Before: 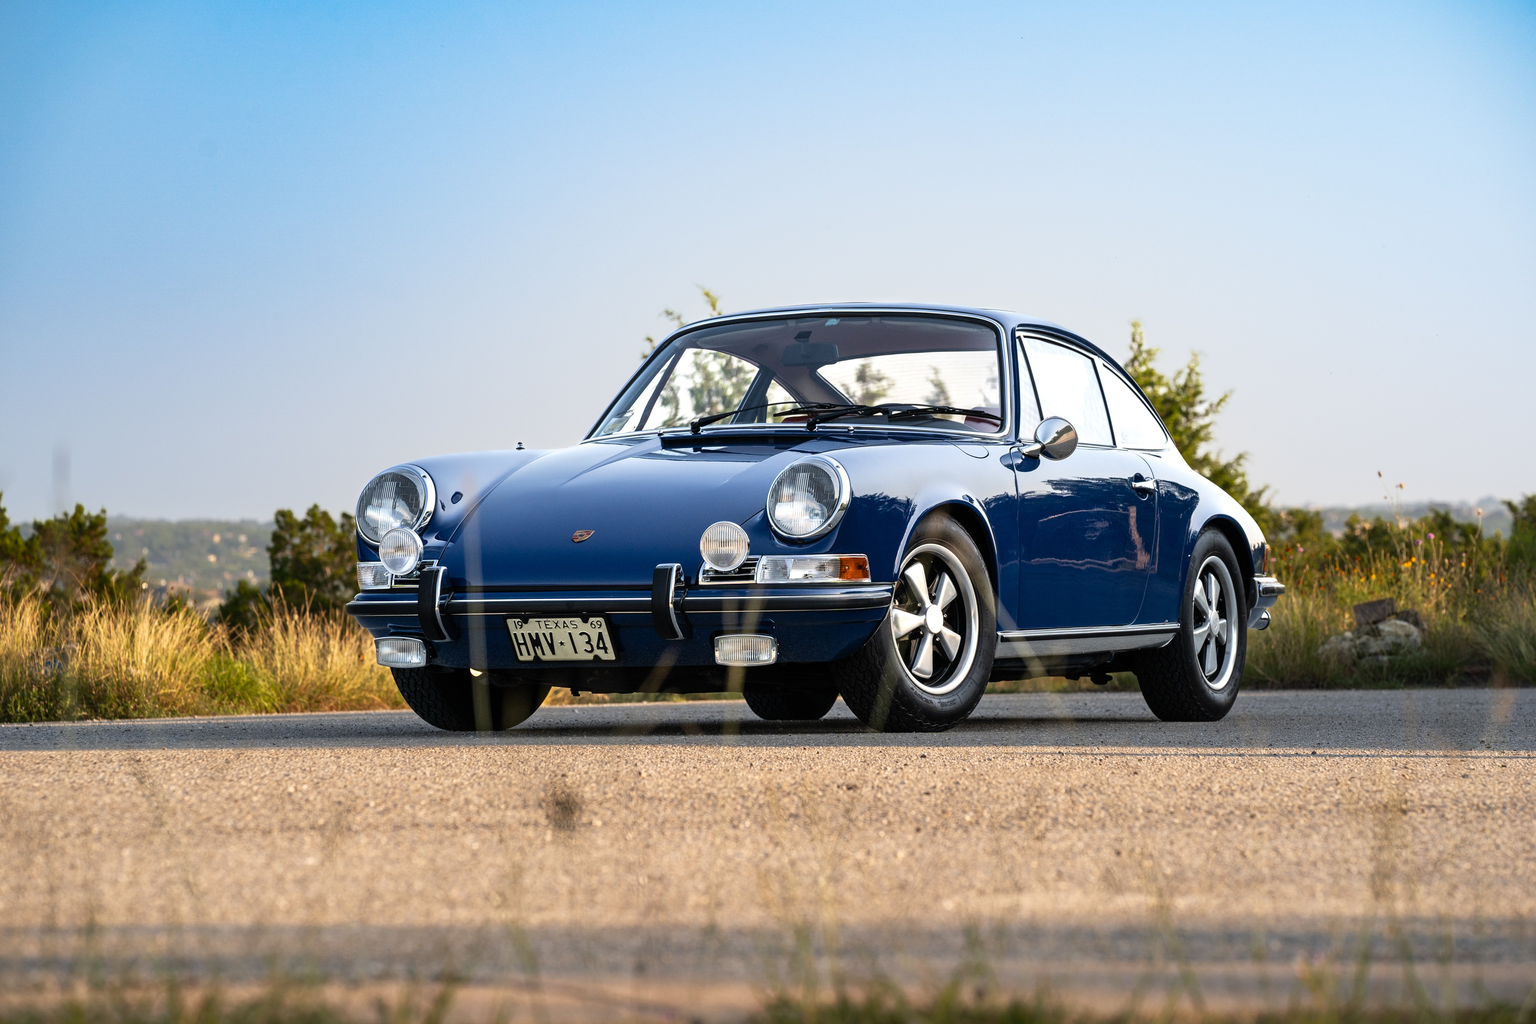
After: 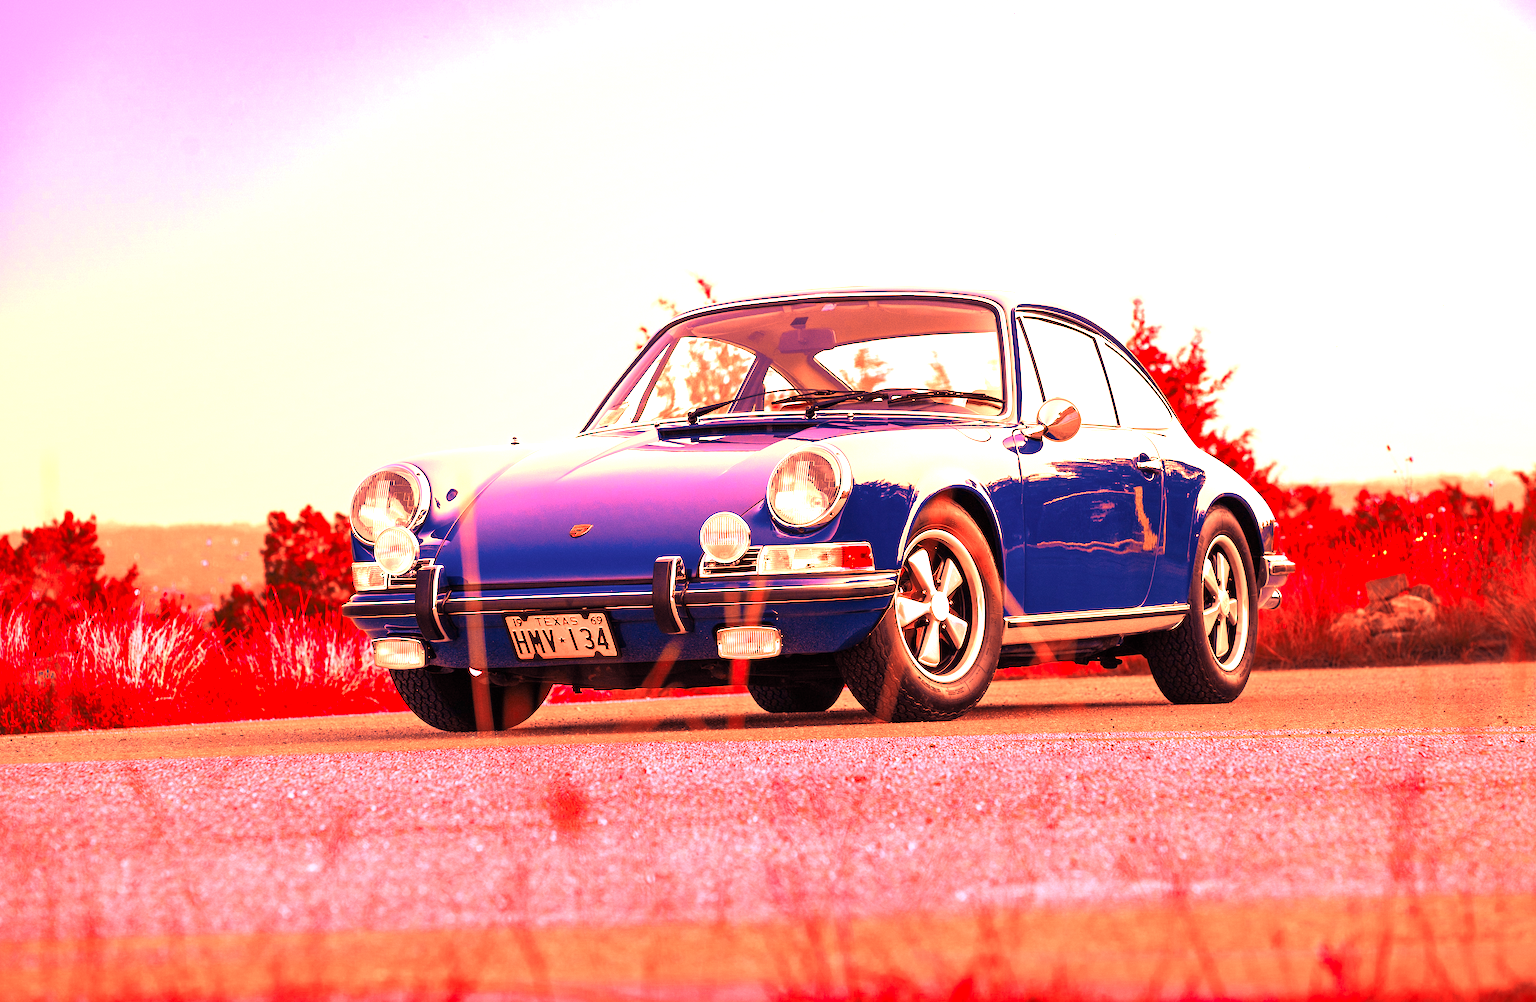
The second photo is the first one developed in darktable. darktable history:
color zones: curves: ch0 [(0, 0.5) (0.125, 0.4) (0.25, 0.5) (0.375, 0.4) (0.5, 0.4) (0.625, 0.6) (0.75, 0.6) (0.875, 0.5)]; ch1 [(0, 0.4) (0.125, 0.5) (0.25, 0.4) (0.375, 0.4) (0.5, 0.4) (0.625, 0.4) (0.75, 0.5) (0.875, 0.4)]; ch2 [(0, 0.6) (0.125, 0.5) (0.25, 0.5) (0.375, 0.6) (0.5, 0.6) (0.625, 0.5) (0.75, 0.5) (0.875, 0.5)]
tone equalizer: -8 EV 0.25 EV, -7 EV 0.417 EV, -6 EV 0.417 EV, -5 EV 0.25 EV, -3 EV -0.25 EV, -2 EV -0.417 EV, -1 EV -0.417 EV, +0 EV -0.25 EV, edges refinement/feathering 500, mask exposure compensation -1.57 EV, preserve details guided filter
rotate and perspective: rotation -1.42°, crop left 0.016, crop right 0.984, crop top 0.035, crop bottom 0.965
white balance: red 4.26, blue 1.802
